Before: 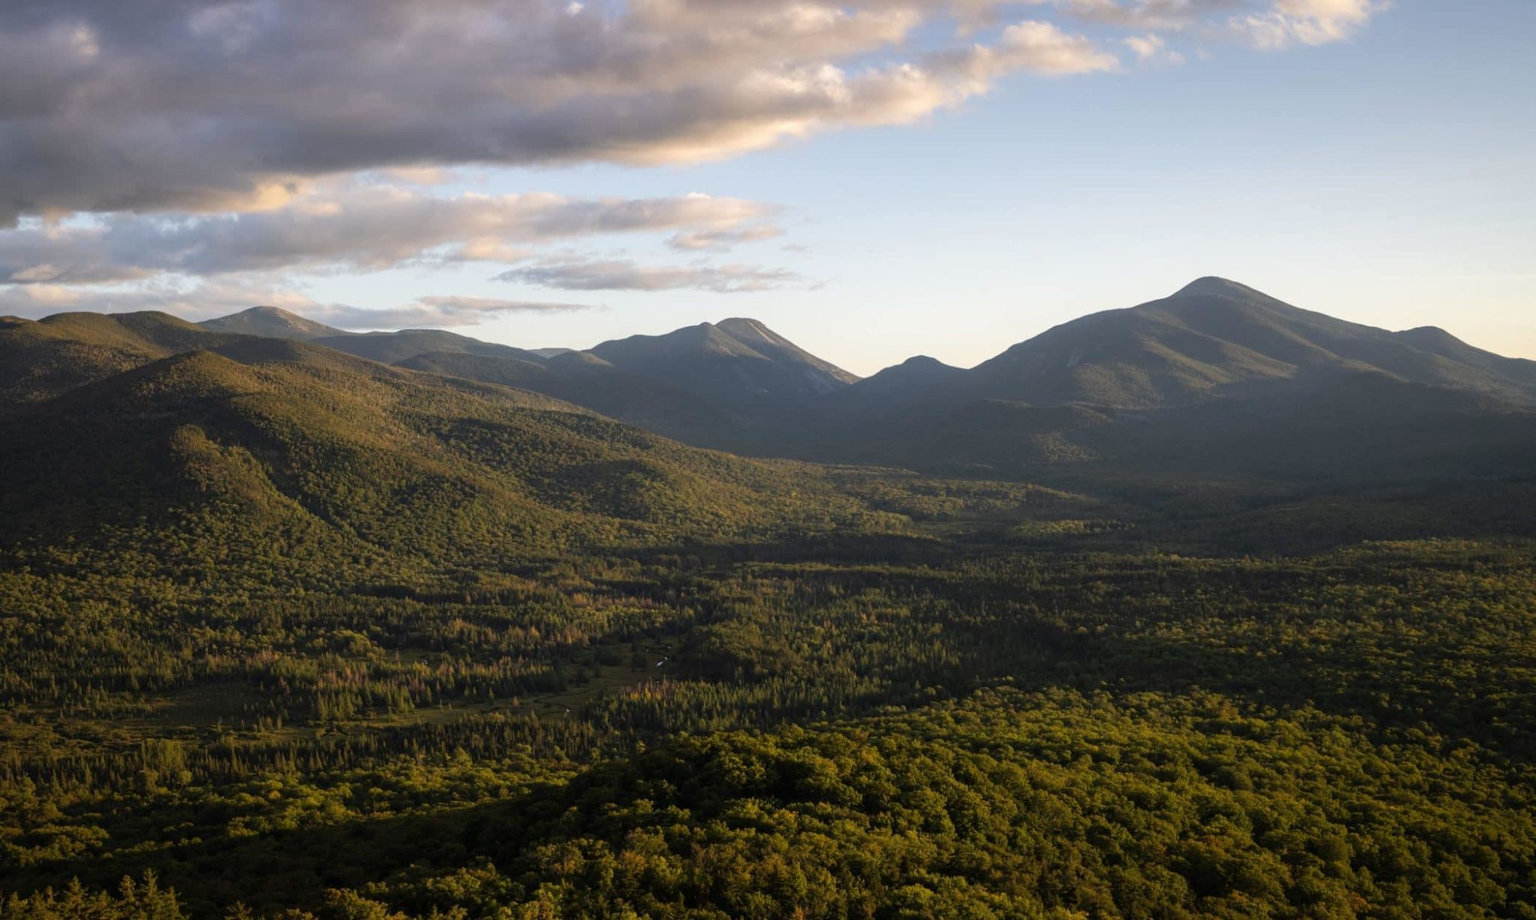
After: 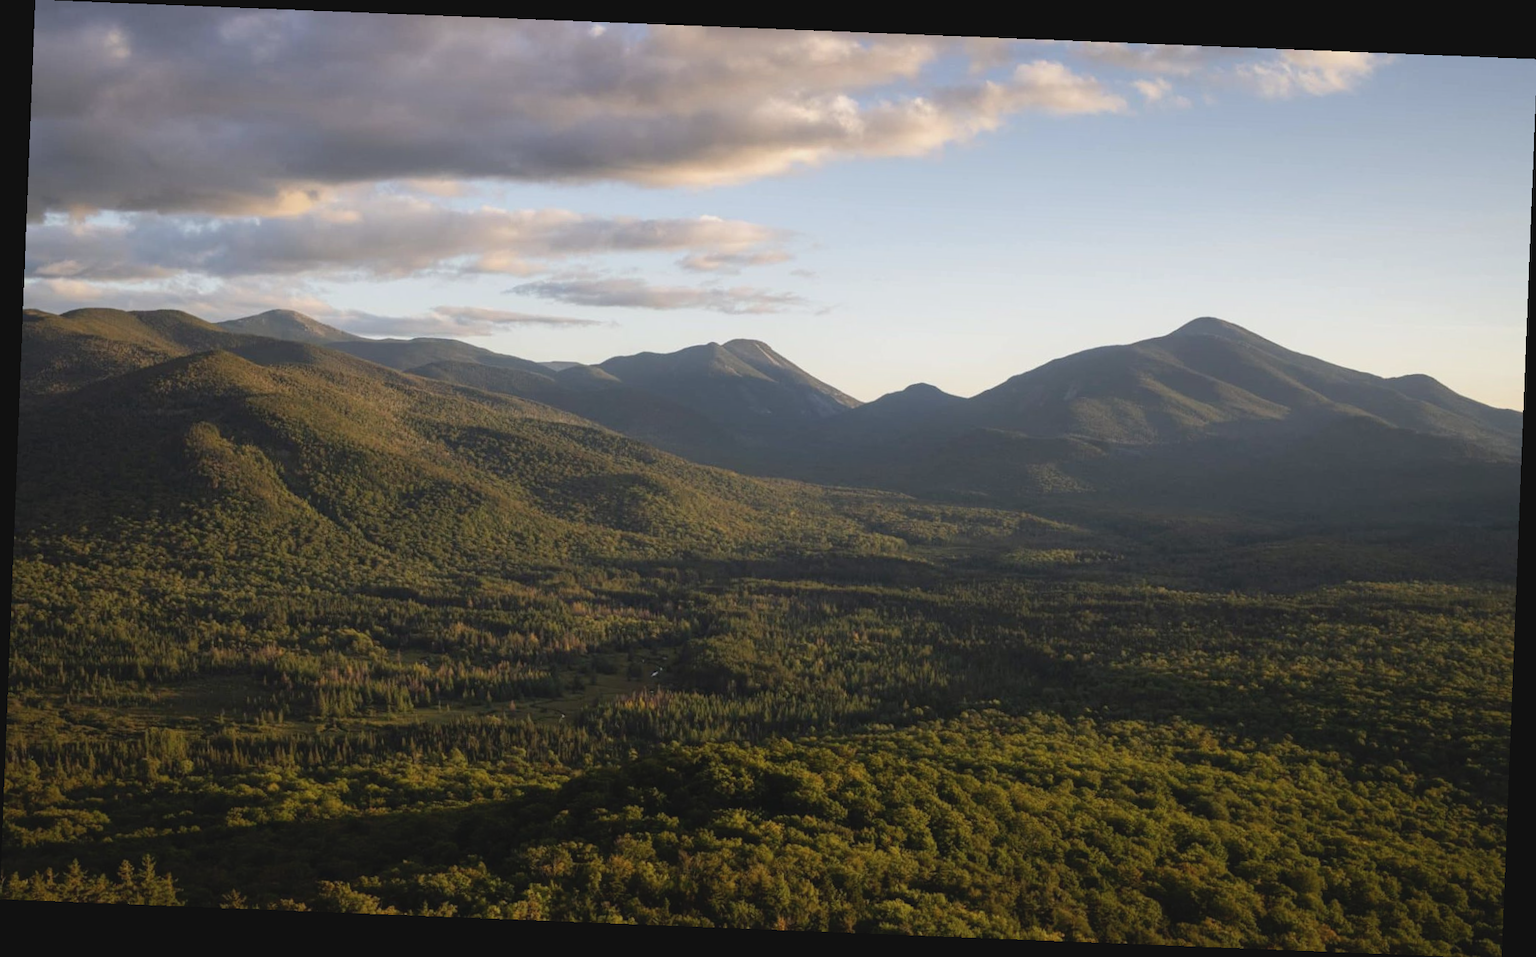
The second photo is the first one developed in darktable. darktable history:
contrast brightness saturation: contrast -0.1, saturation -0.1
rotate and perspective: rotation 2.27°, automatic cropping off
